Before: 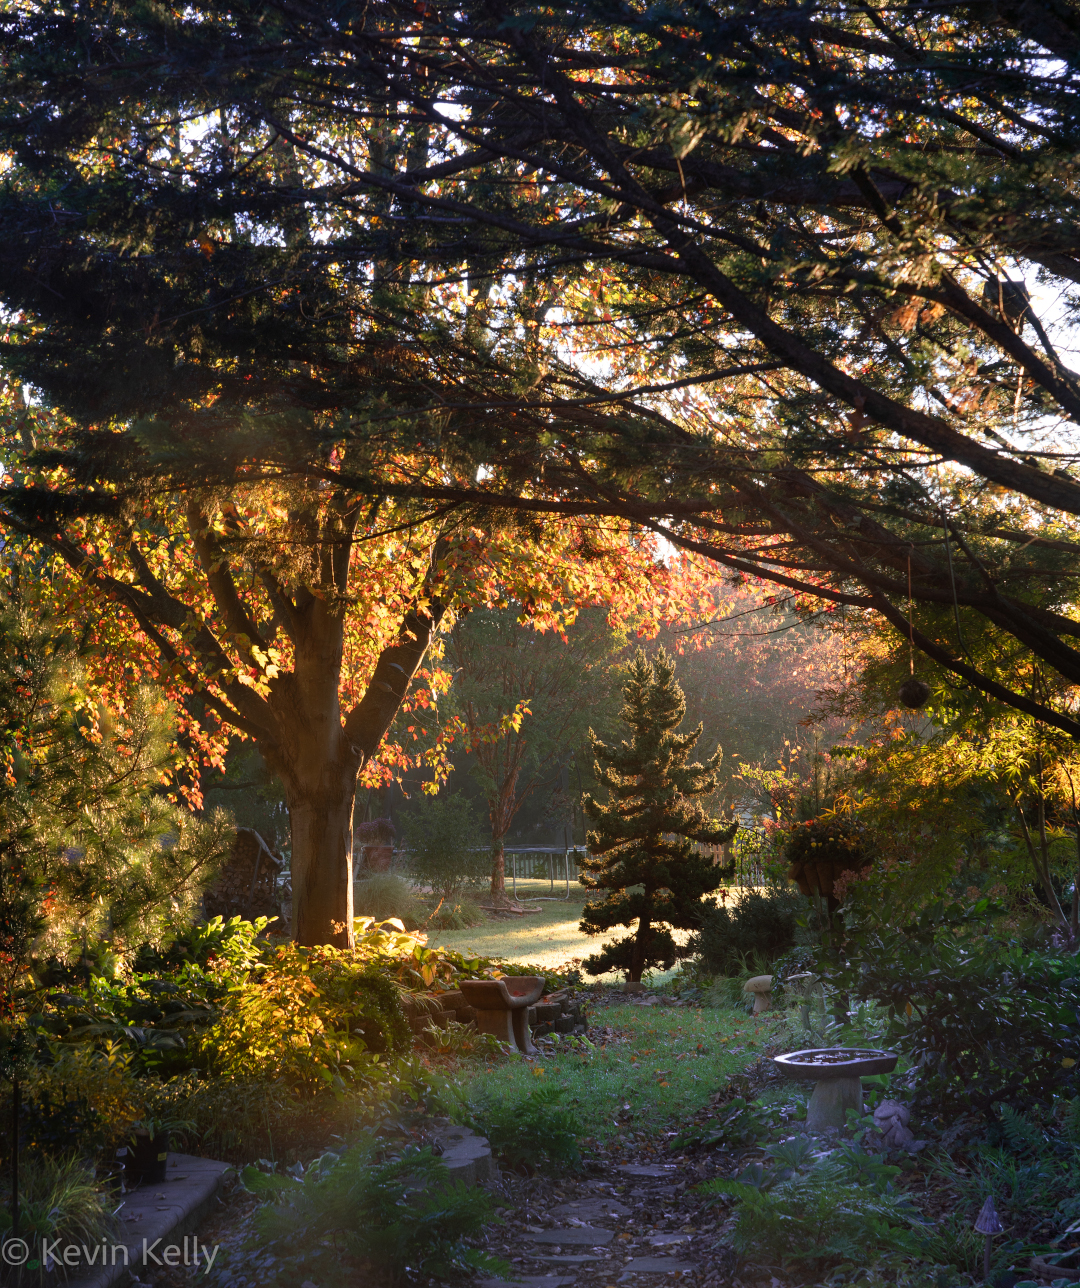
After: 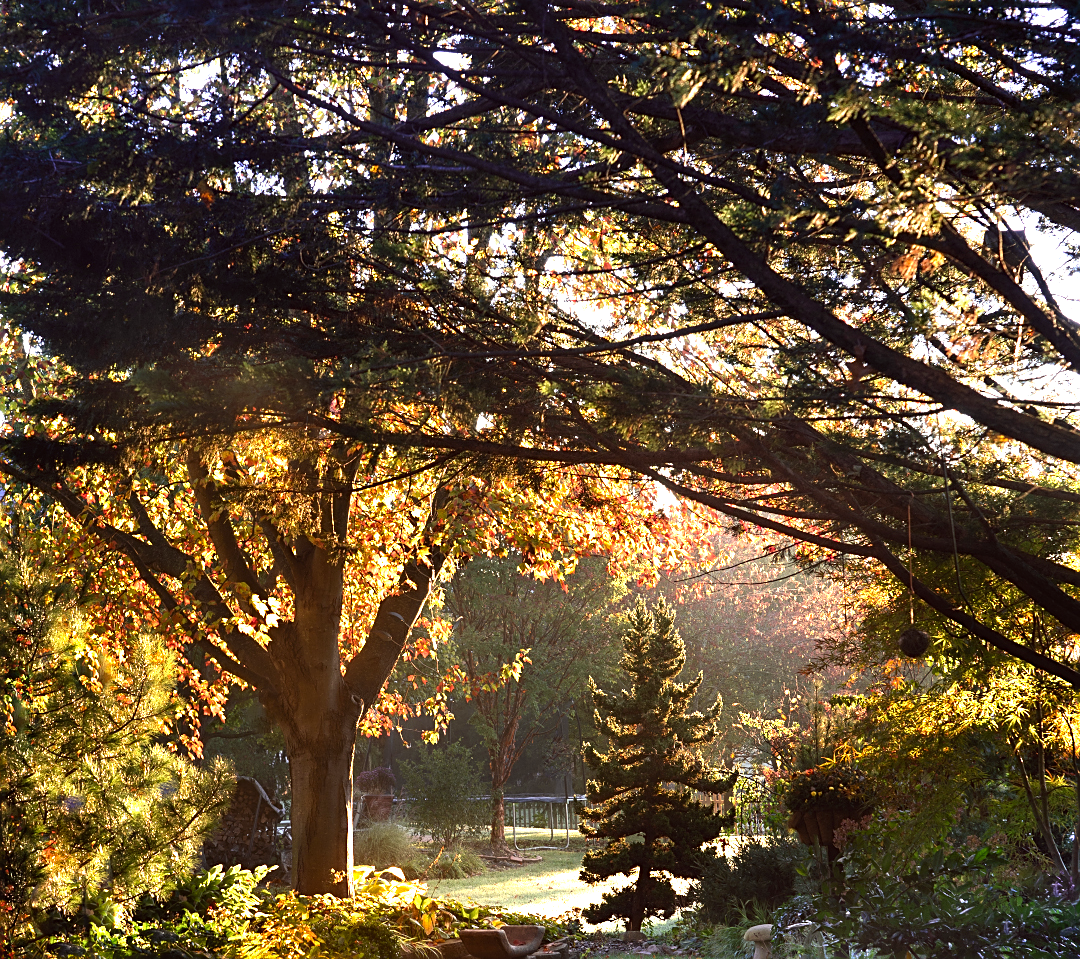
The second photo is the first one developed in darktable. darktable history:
sharpen: on, module defaults
crop: top 3.973%, bottom 21.545%
color correction: highlights a* -0.875, highlights b* 4.44, shadows a* 3.62
color zones: curves: ch0 [(0, 0.485) (0.178, 0.476) (0.261, 0.623) (0.411, 0.403) (0.708, 0.603) (0.934, 0.412)]; ch1 [(0.003, 0.485) (0.149, 0.496) (0.229, 0.584) (0.326, 0.551) (0.484, 0.262) (0.757, 0.643)]
tone equalizer: -8 EV -0.449 EV, -7 EV -0.405 EV, -6 EV -0.332 EV, -5 EV -0.235 EV, -3 EV 0.22 EV, -2 EV 0.36 EV, -1 EV 0.393 EV, +0 EV 0.439 EV, edges refinement/feathering 500, mask exposure compensation -1.57 EV, preserve details no
exposure: exposure 0.507 EV, compensate highlight preservation false
